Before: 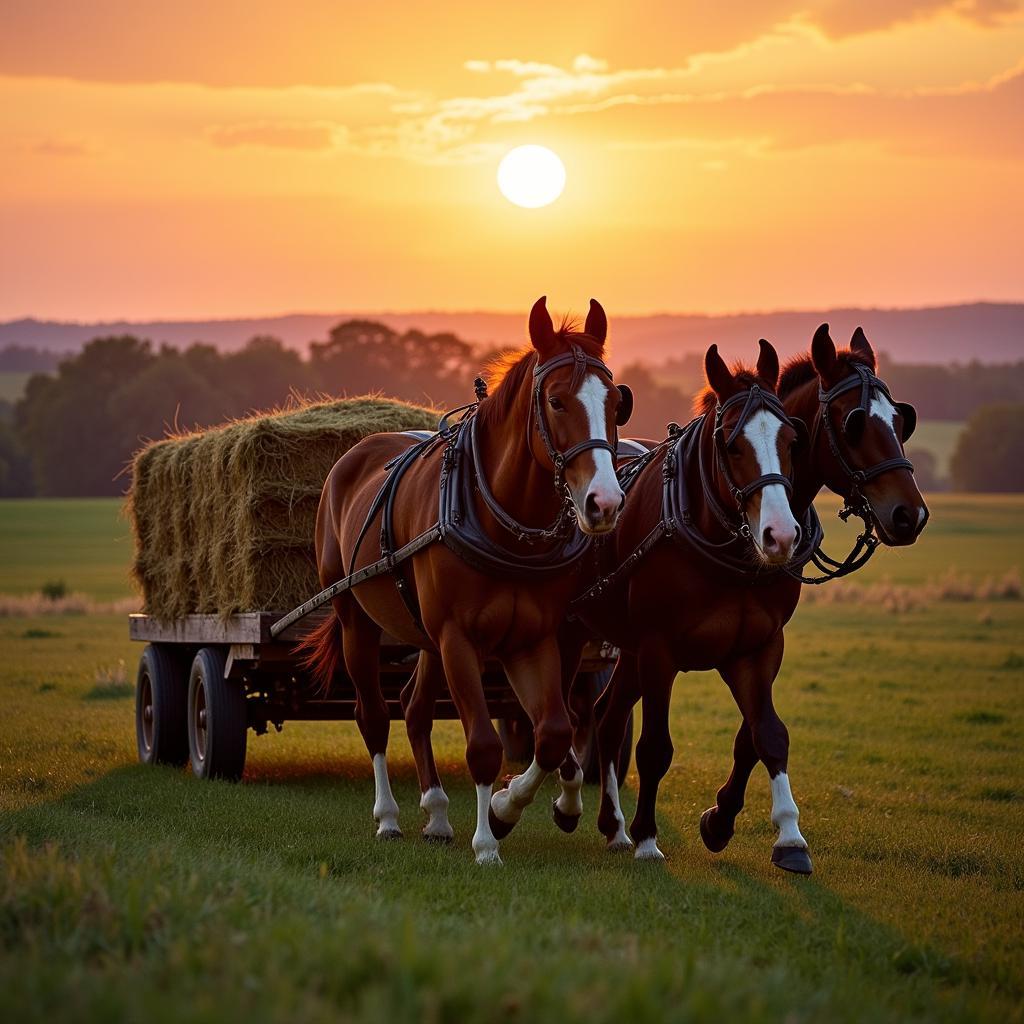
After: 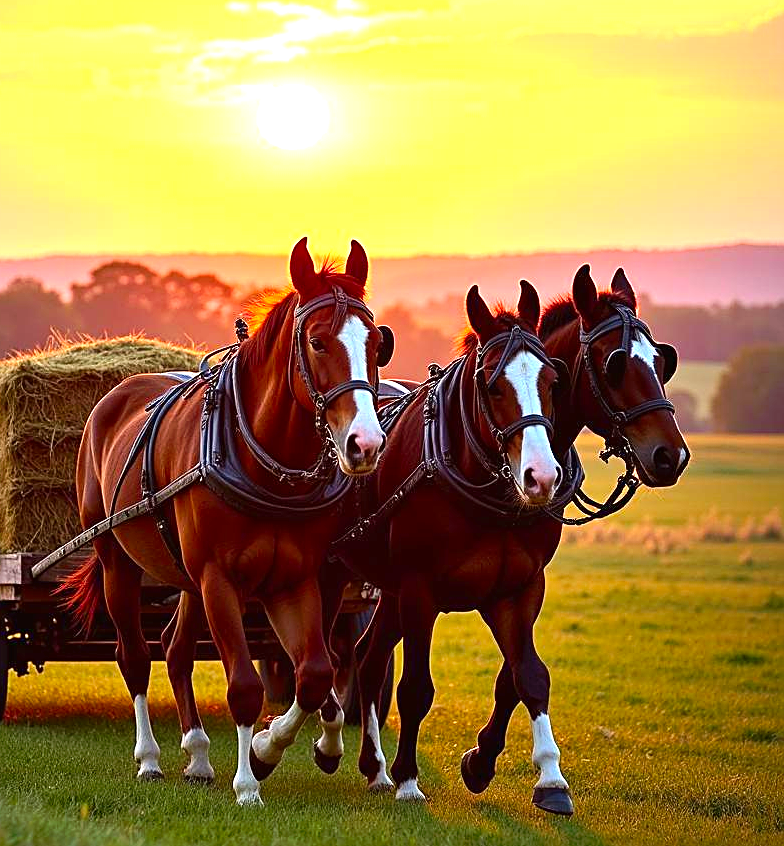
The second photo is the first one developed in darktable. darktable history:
tone curve: curves: ch0 [(0, 0) (0.003, 0.012) (0.011, 0.015) (0.025, 0.027) (0.044, 0.045) (0.069, 0.064) (0.1, 0.093) (0.136, 0.133) (0.177, 0.177) (0.224, 0.221) (0.277, 0.272) (0.335, 0.342) (0.399, 0.398) (0.468, 0.462) (0.543, 0.547) (0.623, 0.624) (0.709, 0.711) (0.801, 0.792) (0.898, 0.889) (1, 1)], preserve colors none
contrast brightness saturation: contrast 0.092, saturation 0.274
exposure: black level correction 0, exposure 1.285 EV, compensate exposure bias true, compensate highlight preservation false
crop: left 23.399%, top 5.838%, bottom 11.526%
sharpen: on, module defaults
